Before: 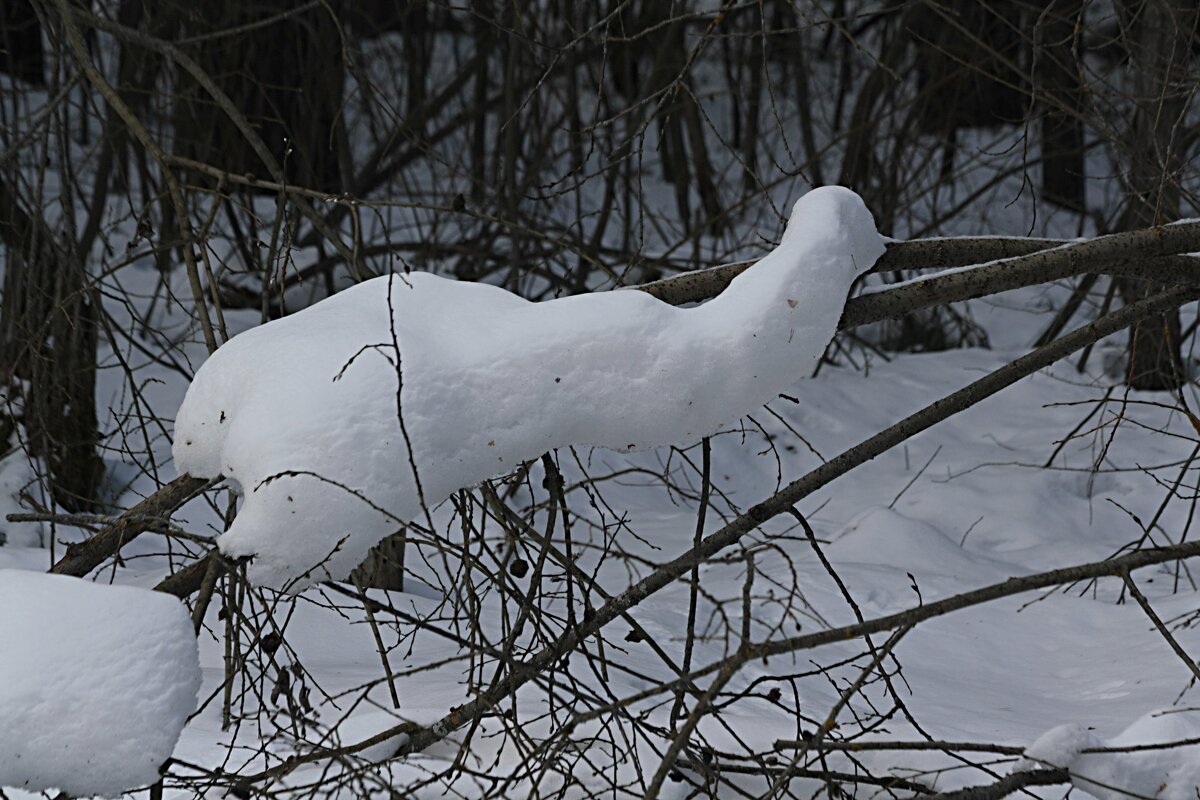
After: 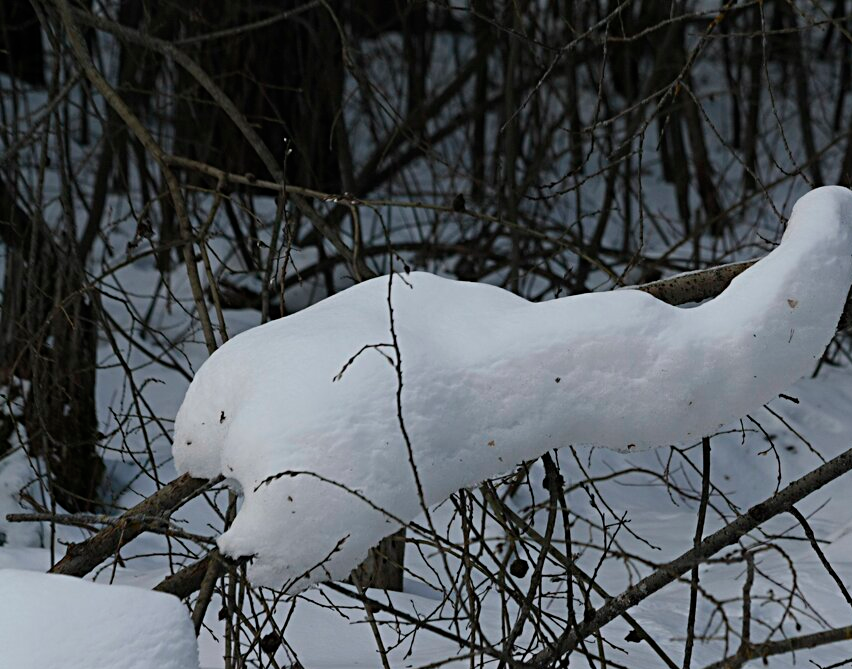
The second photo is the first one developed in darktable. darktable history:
tone equalizer: edges refinement/feathering 500, mask exposure compensation -1.57 EV, preserve details no
crop: right 28.981%, bottom 16.28%
